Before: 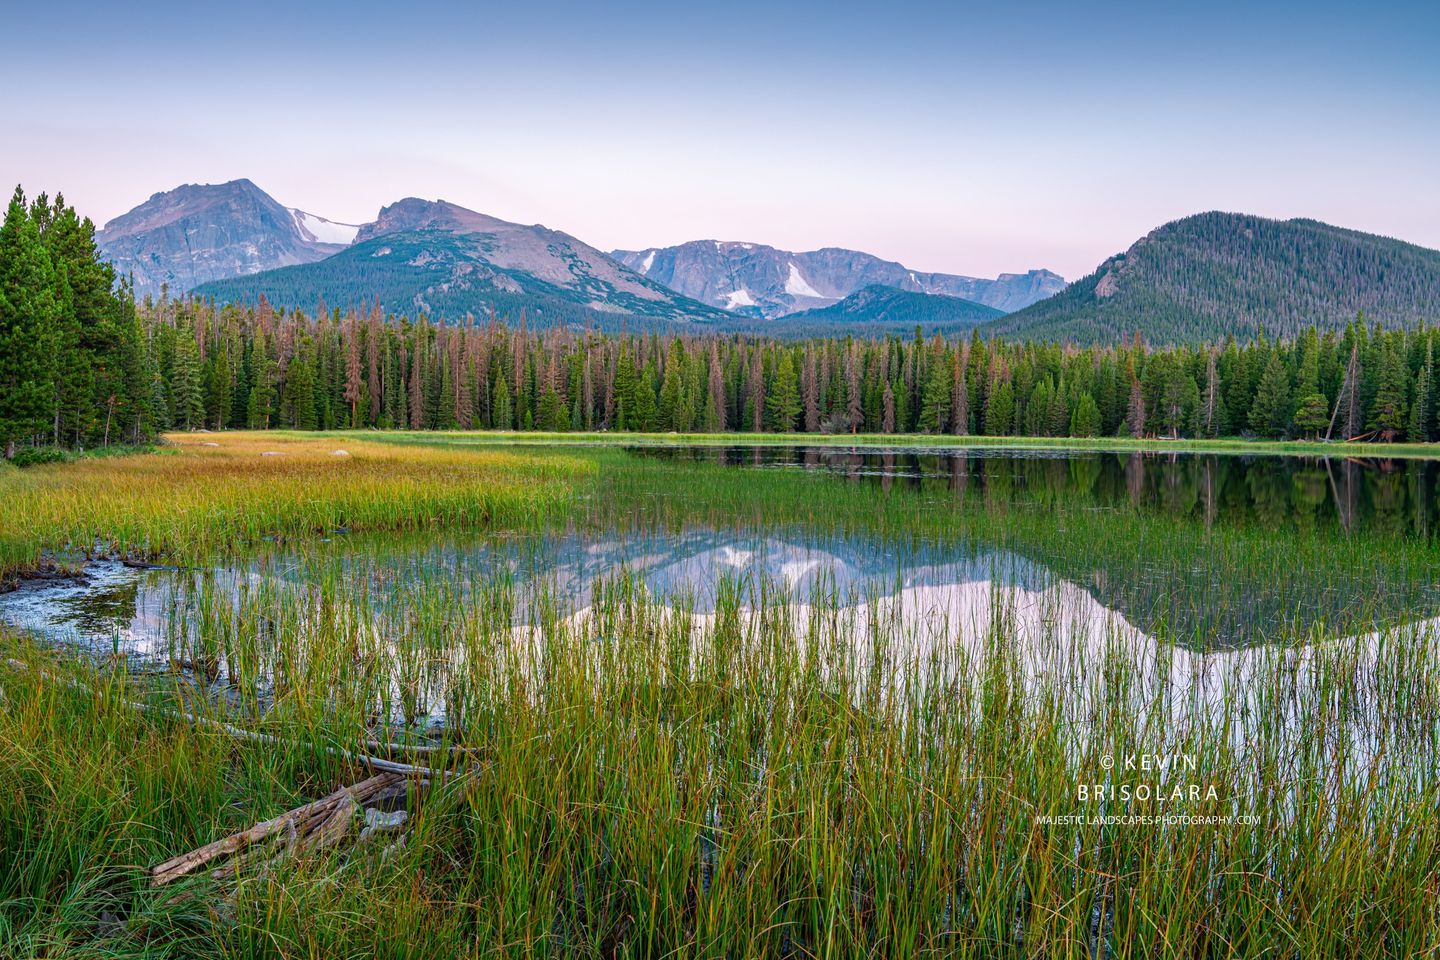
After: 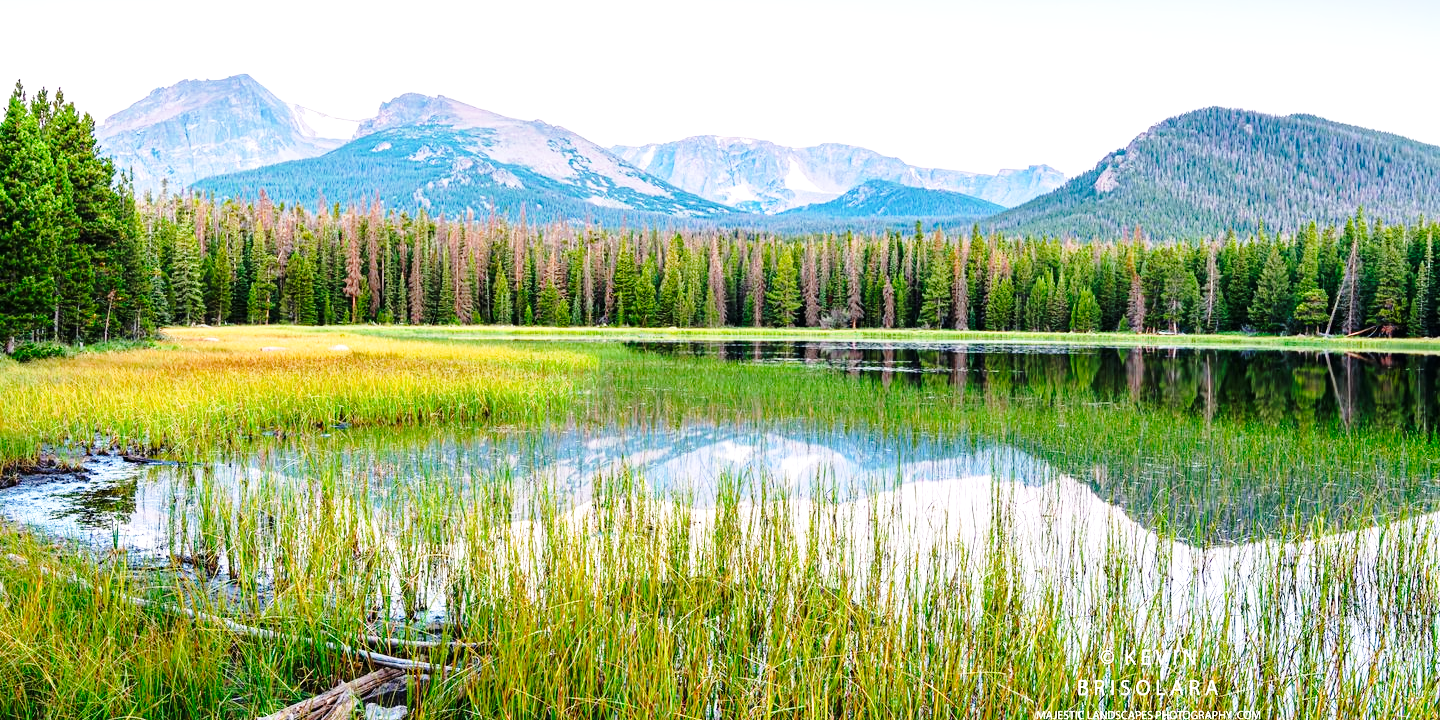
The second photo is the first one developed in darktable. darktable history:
base curve: curves: ch0 [(0, 0) (0.028, 0.03) (0.121, 0.232) (0.46, 0.748) (0.859, 0.968) (1, 1)], preserve colors none
color correction: highlights b* 0.009
crop: top 11.013%, bottom 13.94%
tone equalizer: -8 EV -0.769 EV, -7 EV -0.681 EV, -6 EV -0.586 EV, -5 EV -0.379 EV, -3 EV 0.391 EV, -2 EV 0.6 EV, -1 EV 0.693 EV, +0 EV 0.768 EV
